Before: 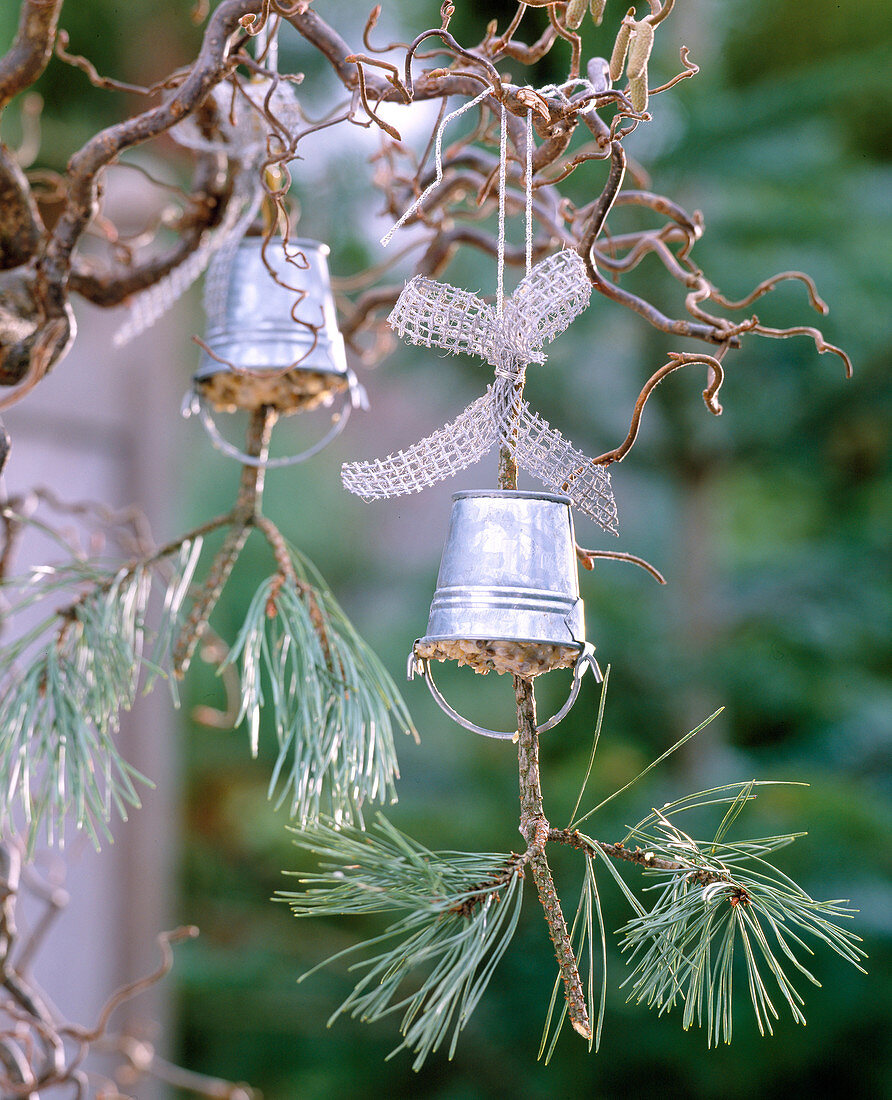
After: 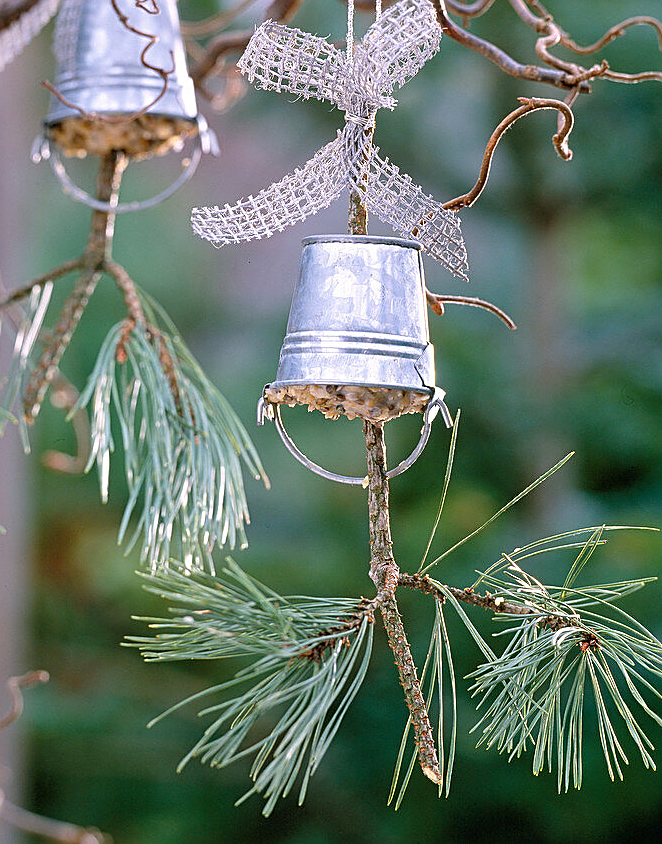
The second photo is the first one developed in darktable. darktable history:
shadows and highlights: radius 108.98, shadows 23.95, highlights -57.96, low approximation 0.01, soften with gaussian
sharpen: on, module defaults
crop: left 16.859%, top 23.223%, right 8.899%
